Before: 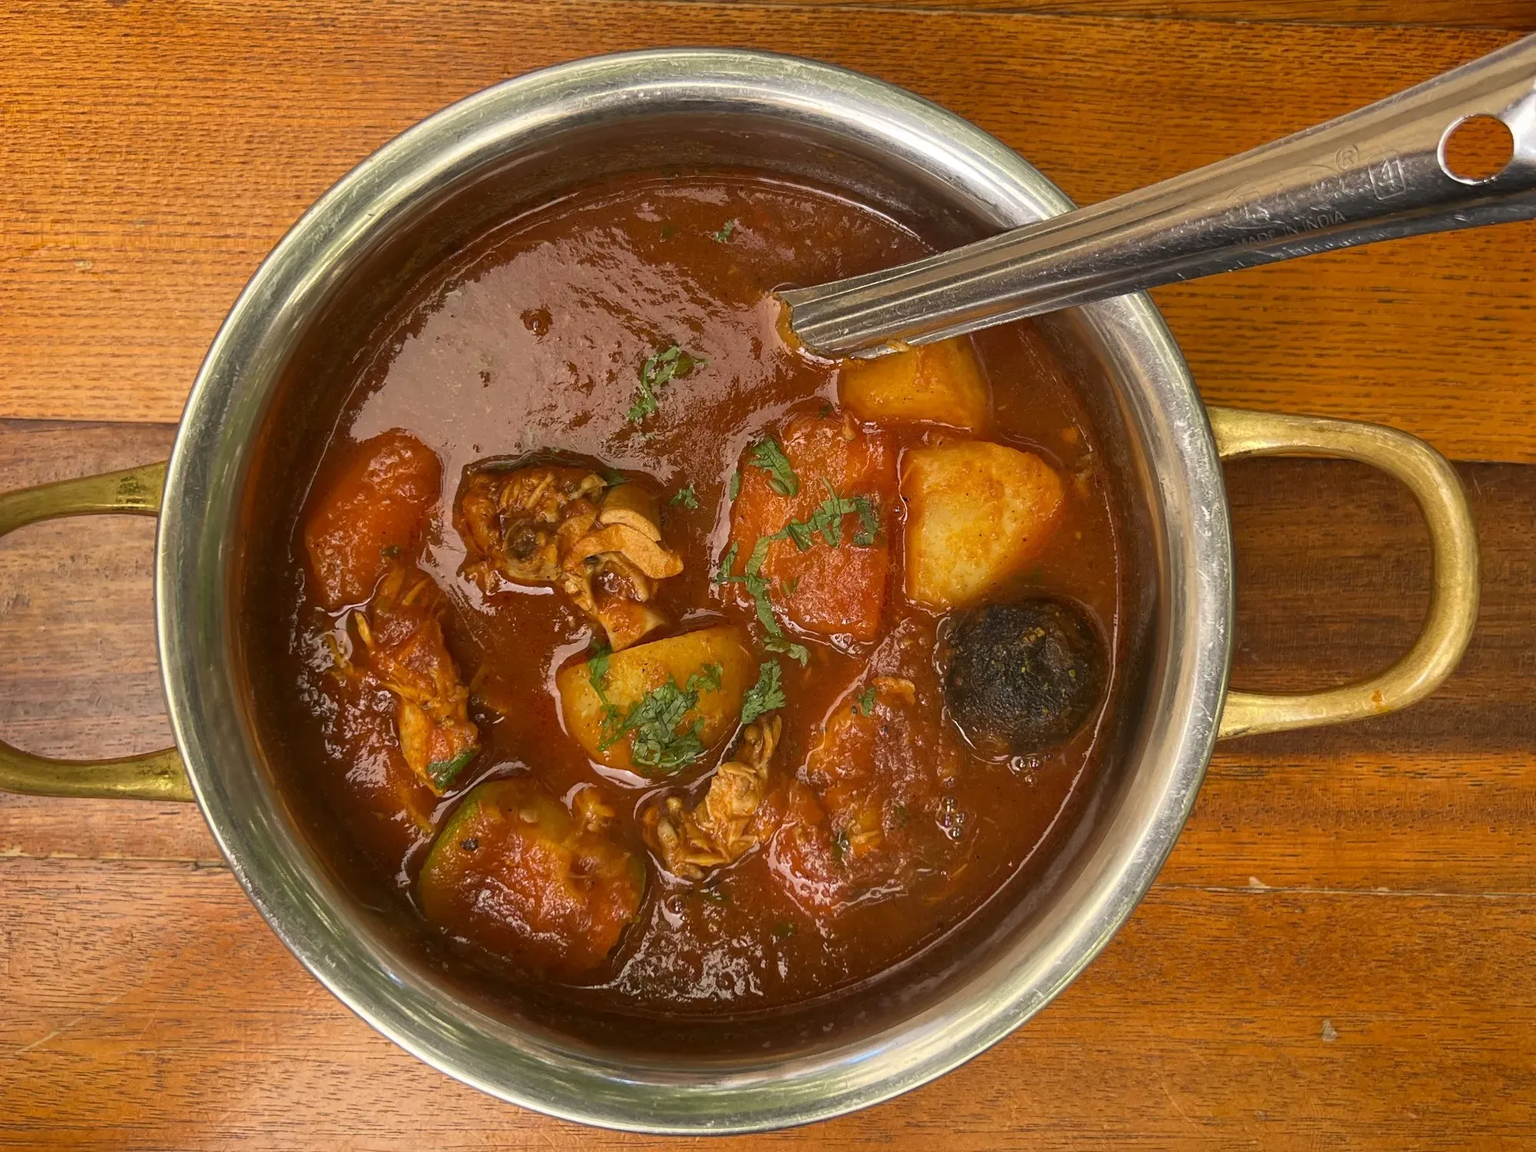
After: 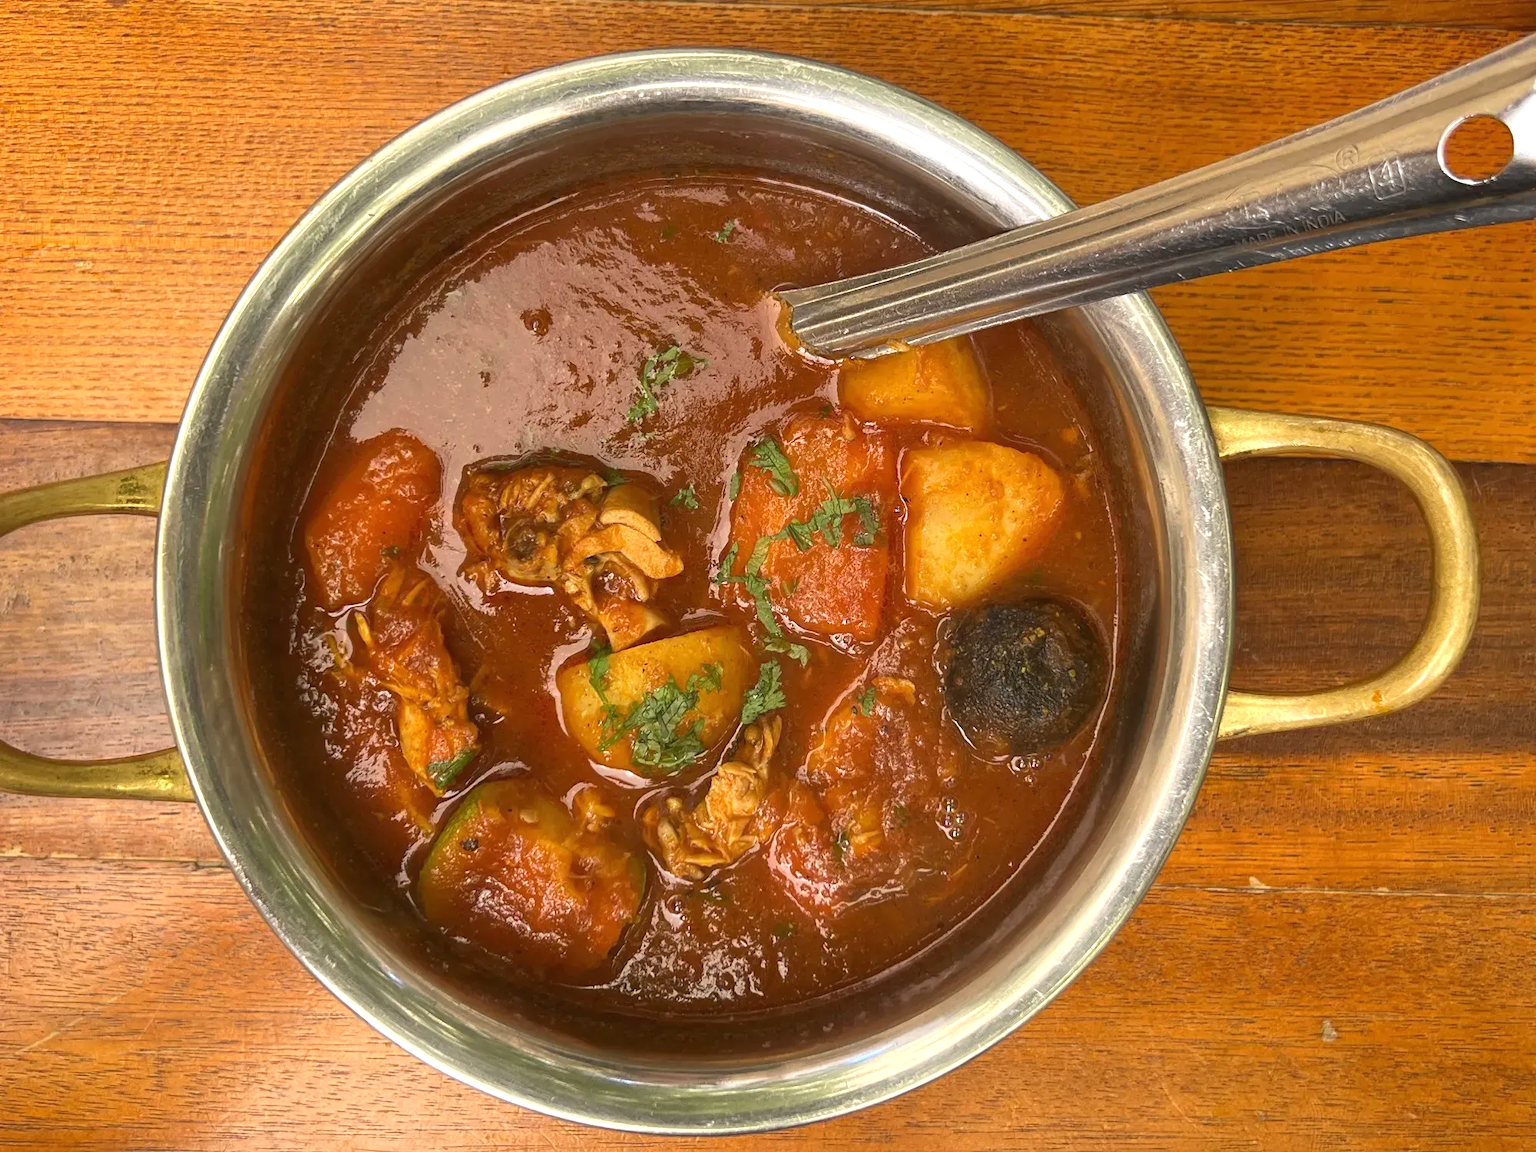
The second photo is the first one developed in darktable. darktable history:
shadows and highlights: radius 125.46, shadows 21.11, highlights -21.12, low approximation 0.01
levels: mode automatic, levels [0, 0.476, 0.951]
exposure: black level correction 0, exposure 0.499 EV, compensate exposure bias true, compensate highlight preservation false
